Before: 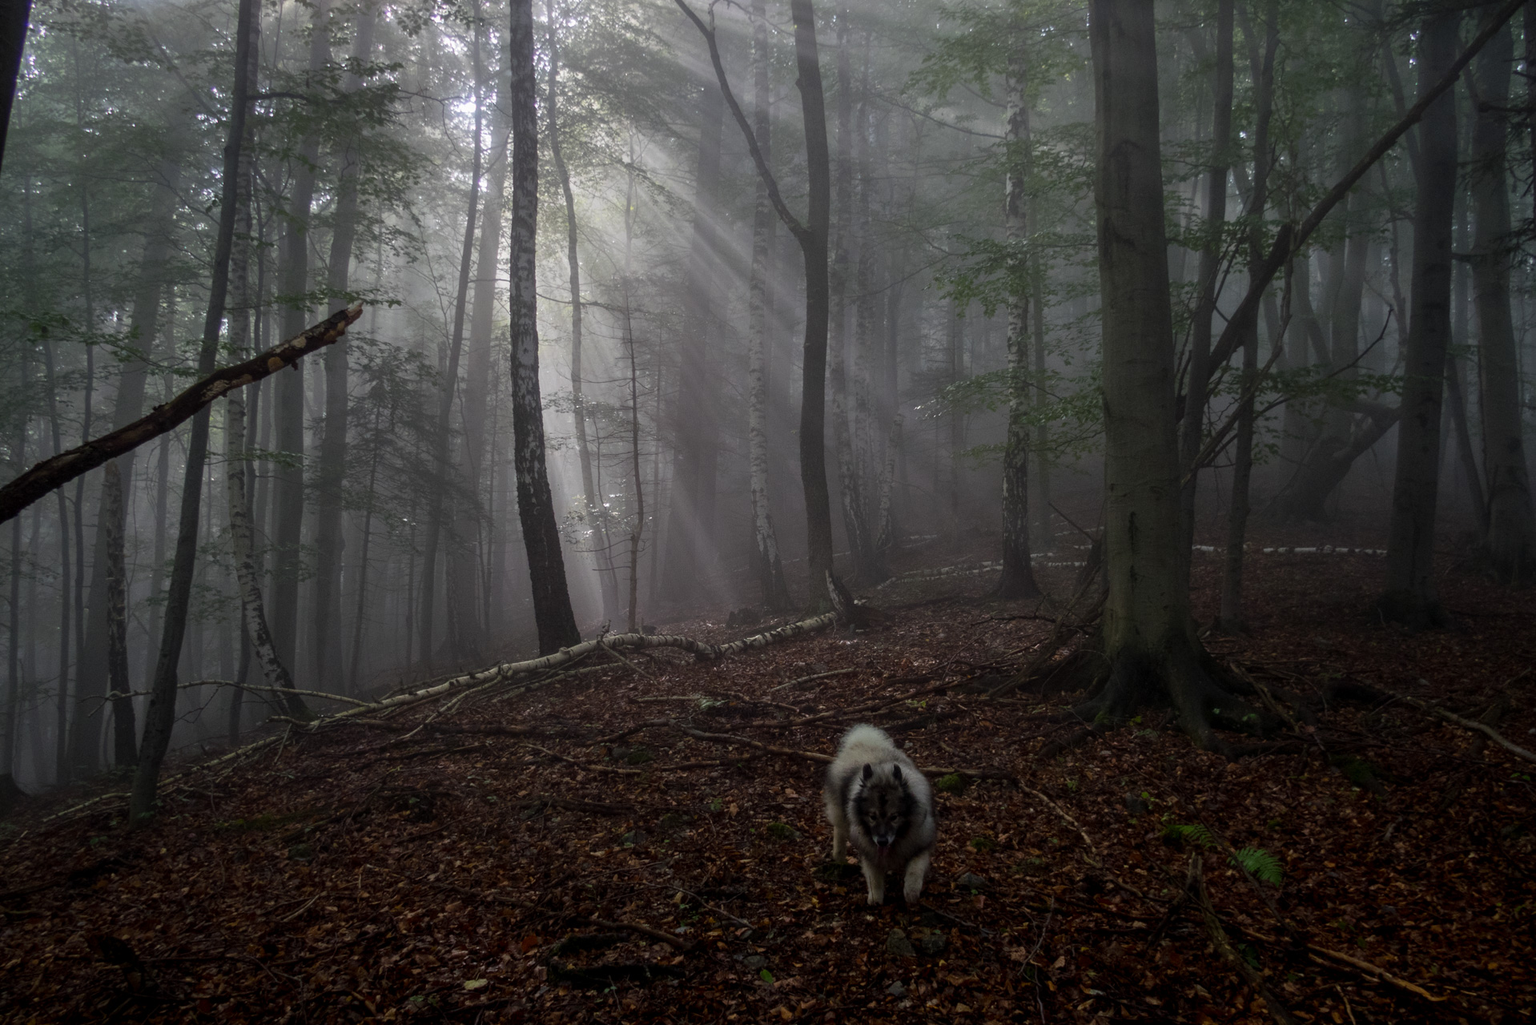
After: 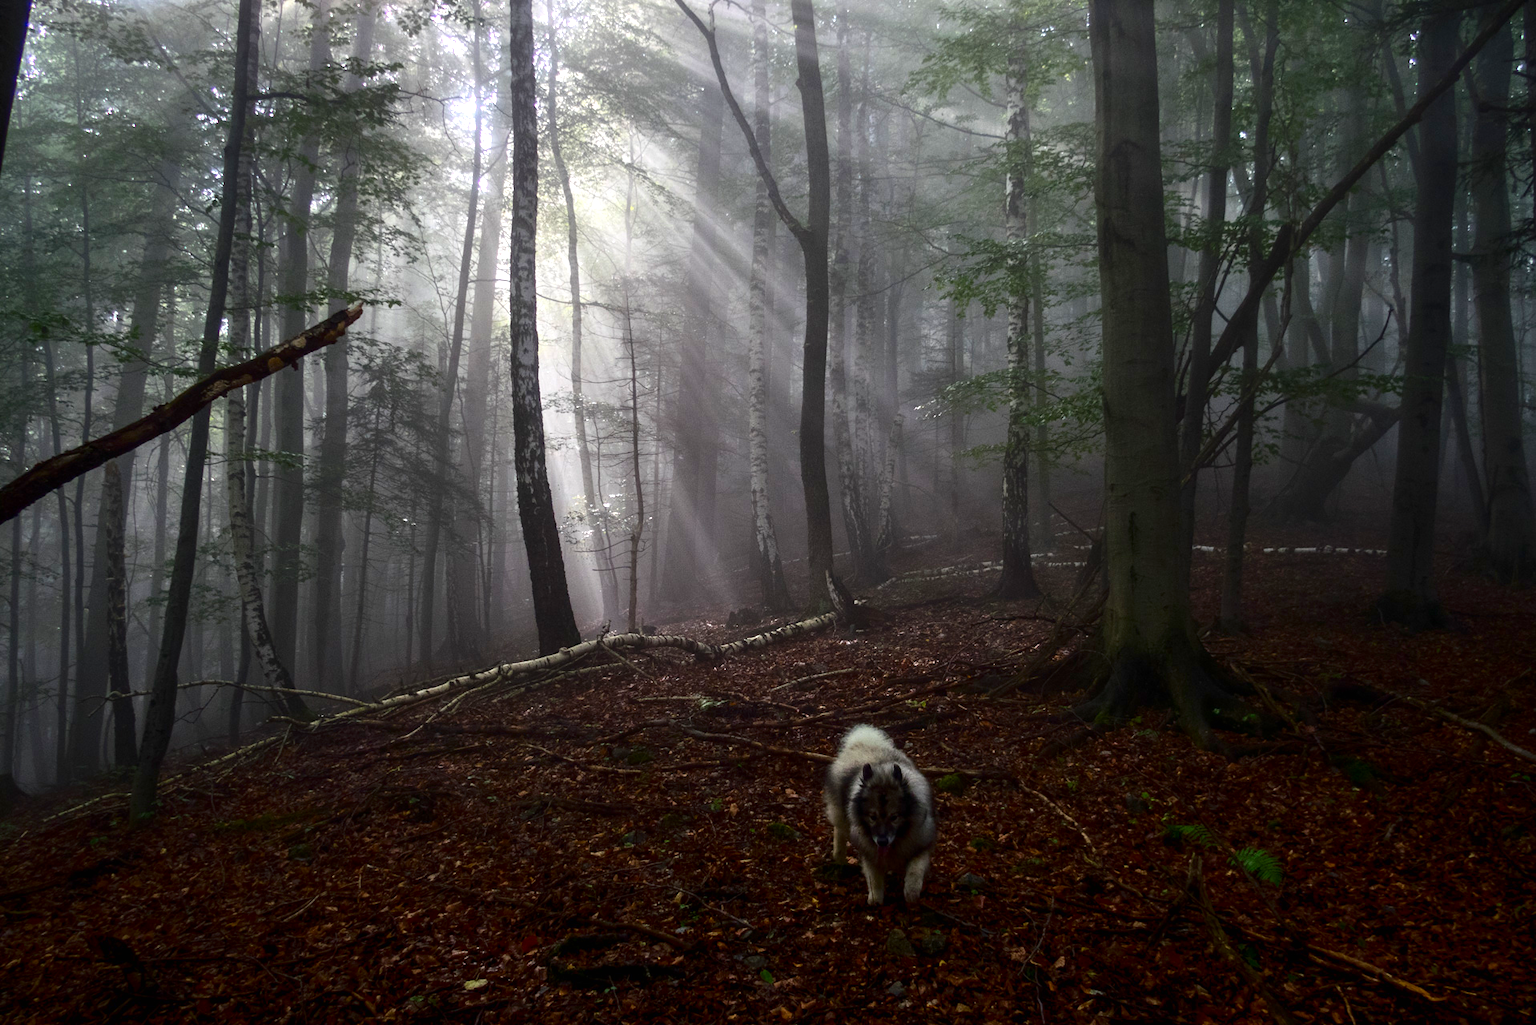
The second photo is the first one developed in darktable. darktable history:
exposure: black level correction -0.001, exposure 0.91 EV, compensate highlight preservation false
contrast brightness saturation: contrast 0.192, brightness -0.102, saturation 0.207
